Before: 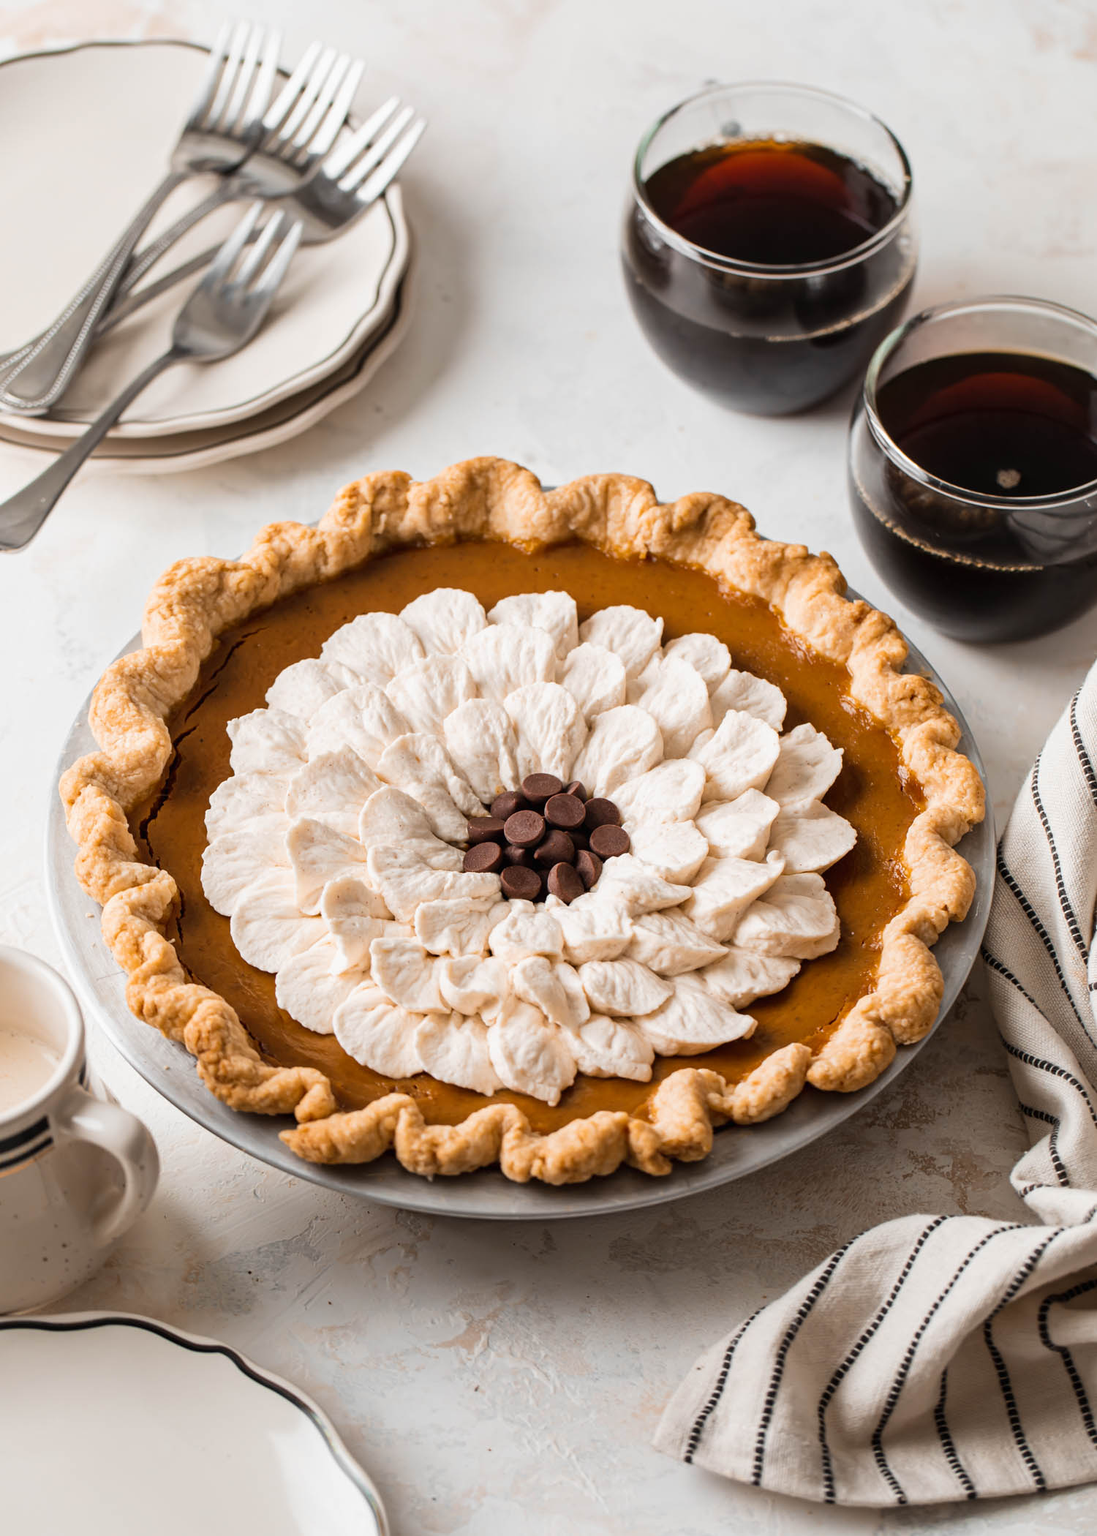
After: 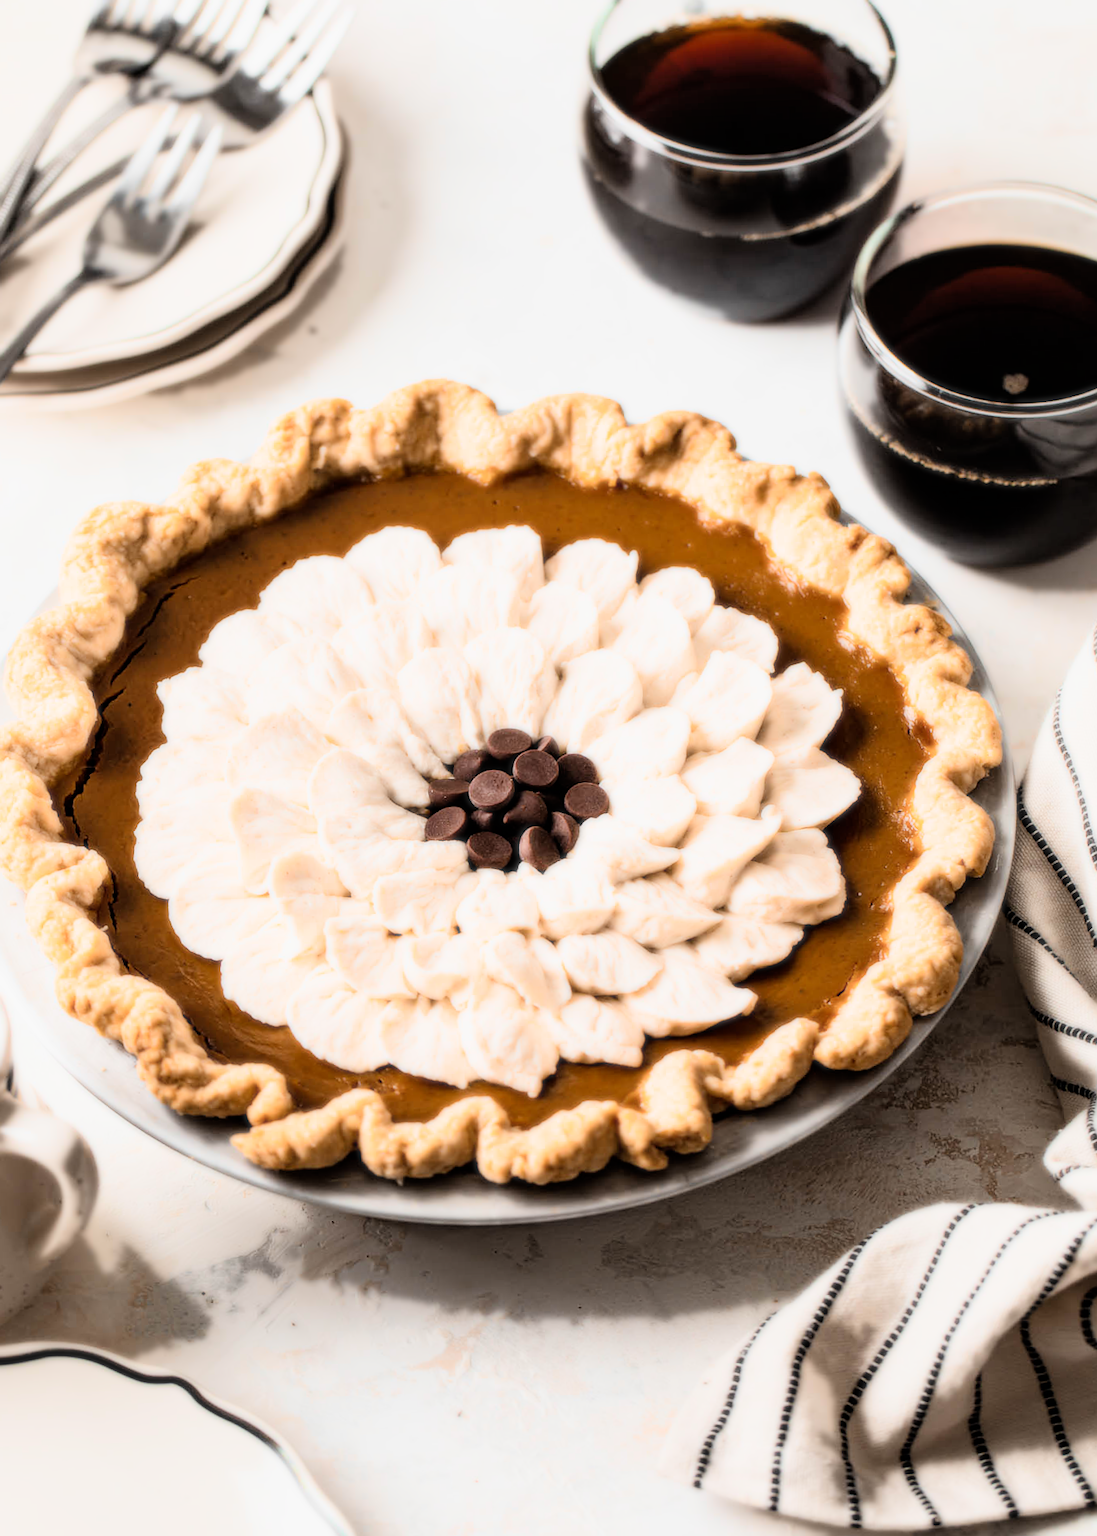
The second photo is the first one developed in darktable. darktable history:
bloom: size 0%, threshold 54.82%, strength 8.31%
filmic rgb: black relative exposure -7.32 EV, white relative exposure 5.09 EV, hardness 3.2
crop and rotate: angle 1.96°, left 5.673%, top 5.673%
sharpen: radius 1, threshold 1
